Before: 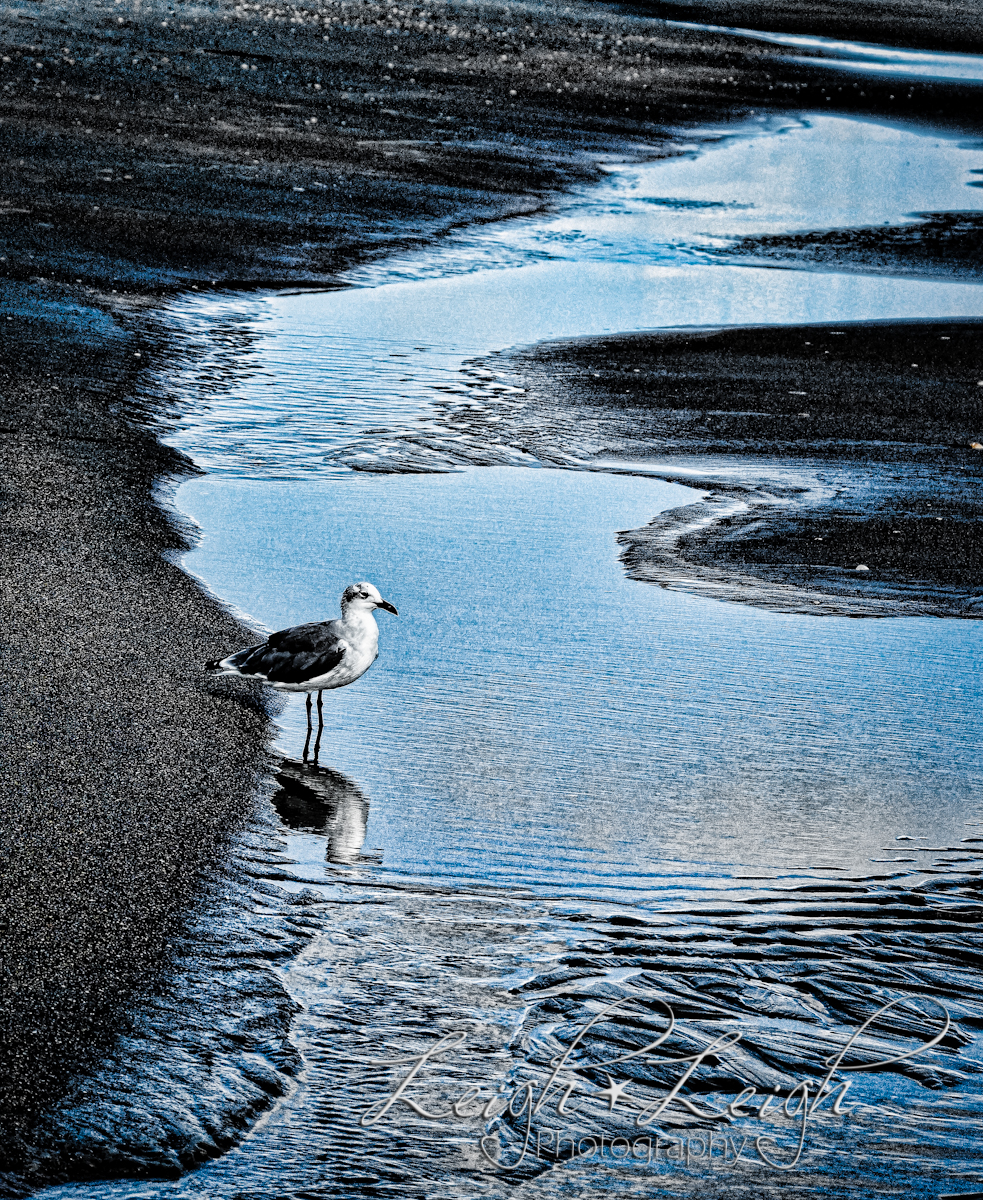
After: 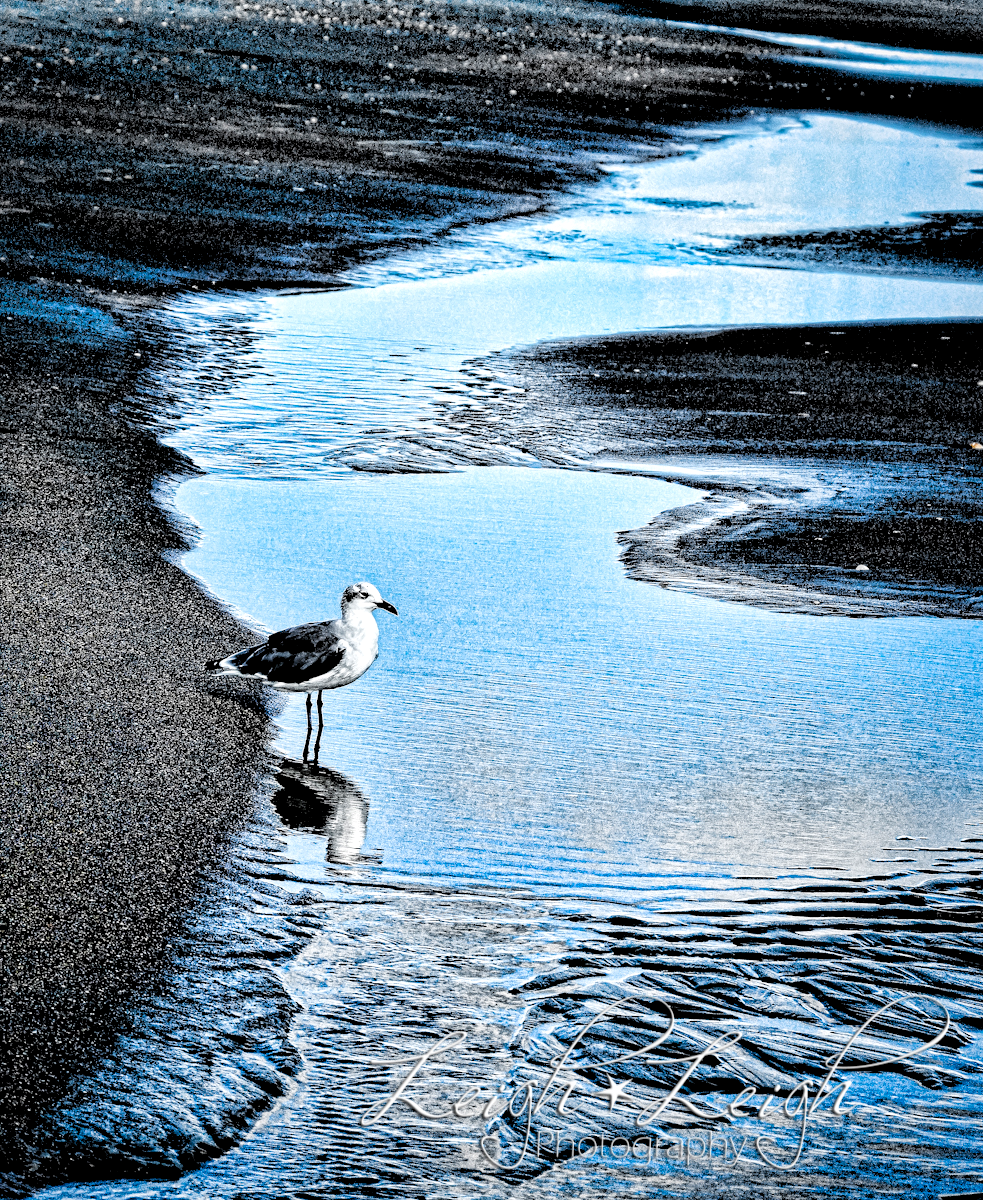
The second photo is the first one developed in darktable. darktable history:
exposure: black level correction 0.002, compensate highlight preservation false
levels: black 3.83%, white 90.64%, levels [0.044, 0.416, 0.908]
